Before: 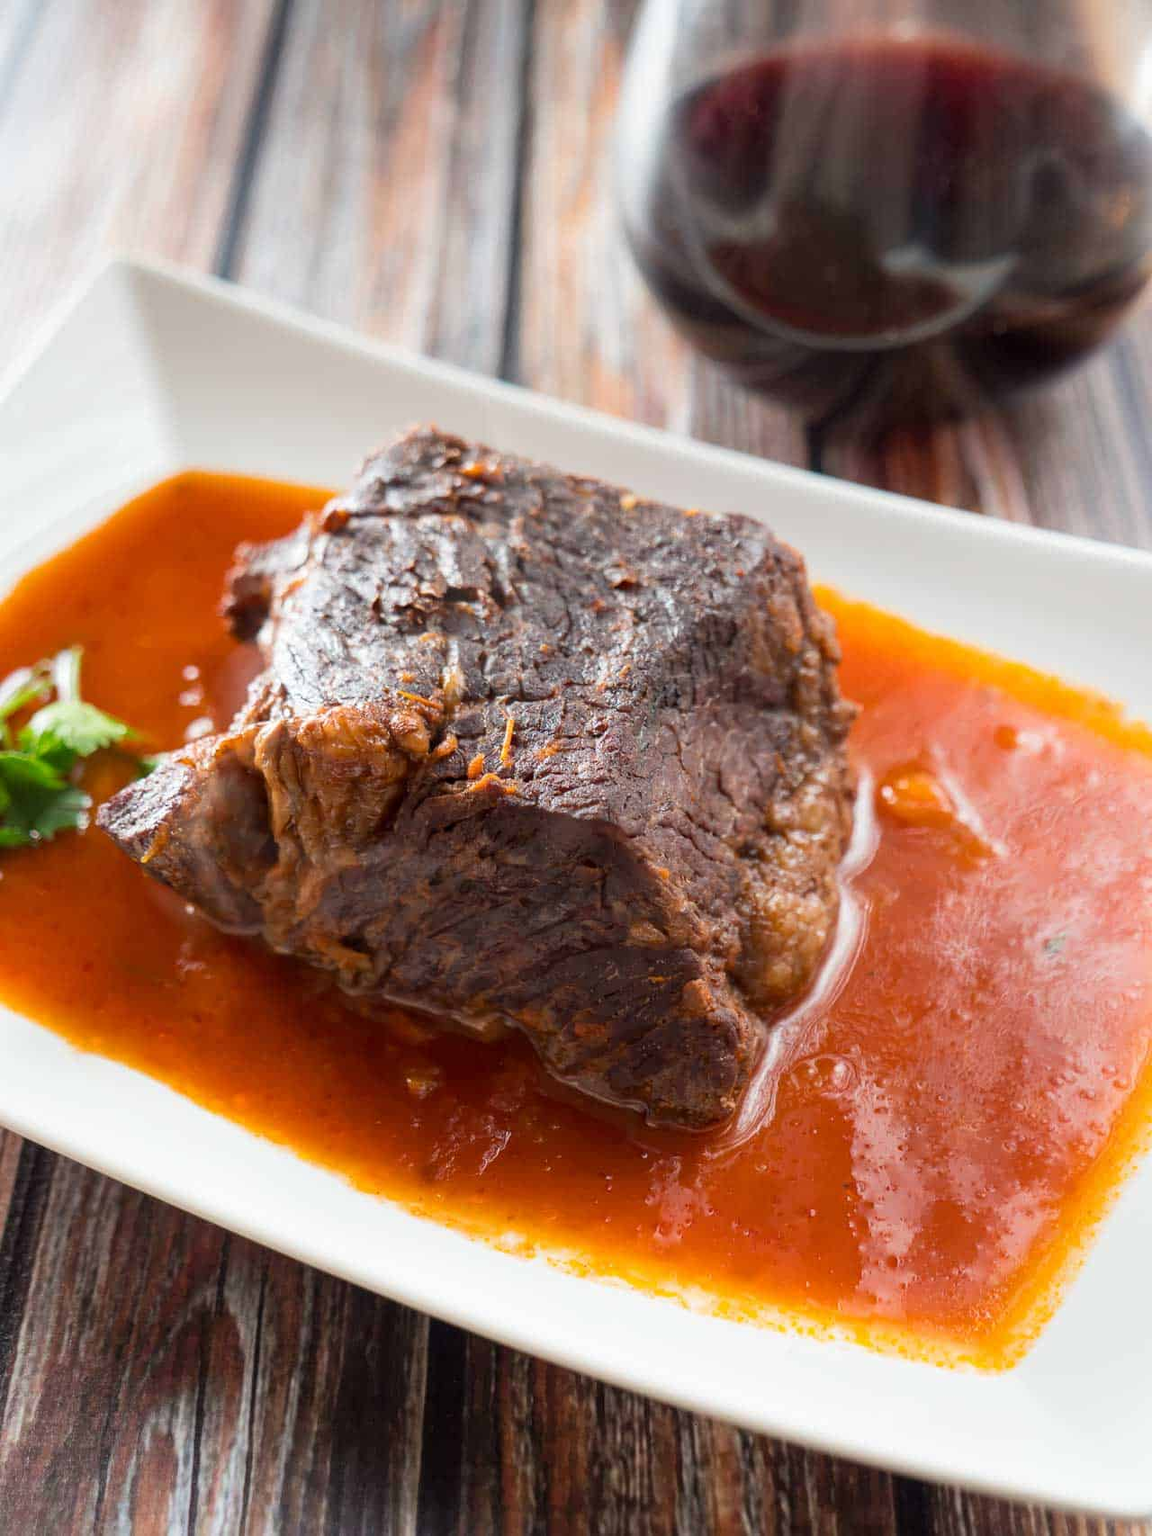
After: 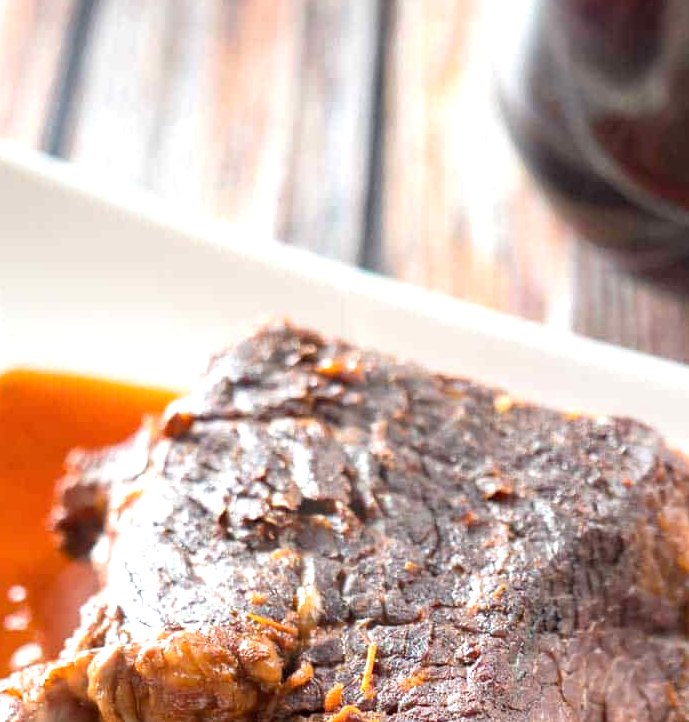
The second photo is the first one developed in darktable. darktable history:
exposure: black level correction 0, exposure 0.6 EV, compensate exposure bias true, compensate highlight preservation false
crop: left 15.306%, top 9.065%, right 30.789%, bottom 48.638%
